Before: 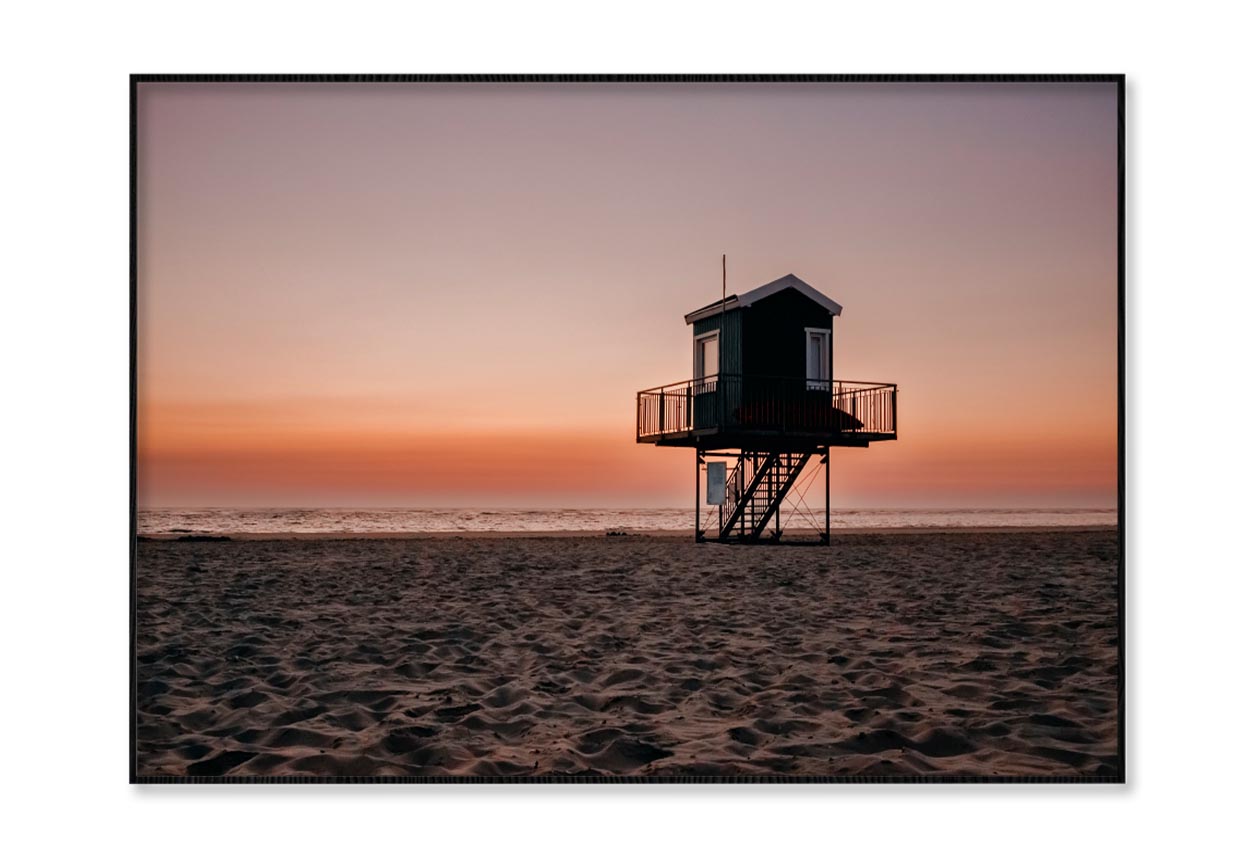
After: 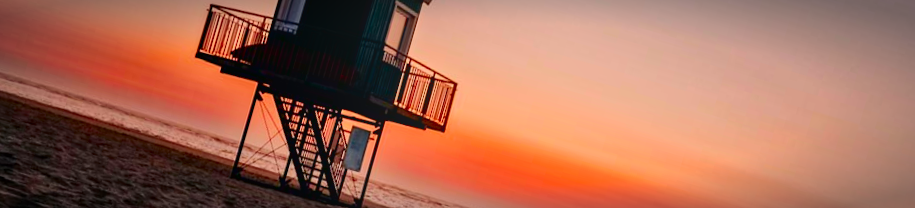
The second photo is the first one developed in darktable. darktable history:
crop and rotate: angle 16.12°, top 30.835%, bottom 35.653%
shadows and highlights: shadows 10, white point adjustment 1, highlights -40
tone equalizer: -8 EV 0.25 EV, -7 EV 0.417 EV, -6 EV 0.417 EV, -5 EV 0.25 EV, -3 EV -0.25 EV, -2 EV -0.417 EV, -1 EV -0.417 EV, +0 EV -0.25 EV, edges refinement/feathering 500, mask exposure compensation -1.57 EV, preserve details guided filter
bloom: on, module defaults
vignetting: automatic ratio true
exposure: black level correction 0.001, compensate highlight preservation false
contrast brightness saturation: contrast 0.26, brightness 0.02, saturation 0.87
